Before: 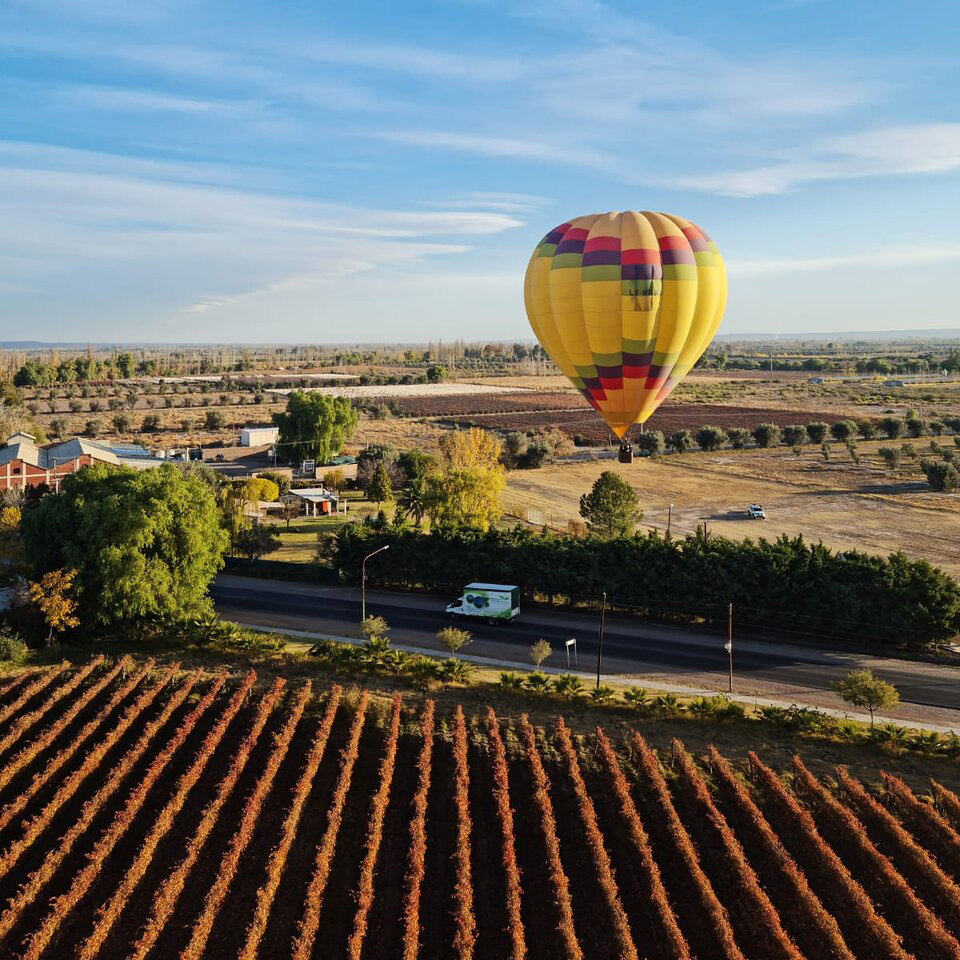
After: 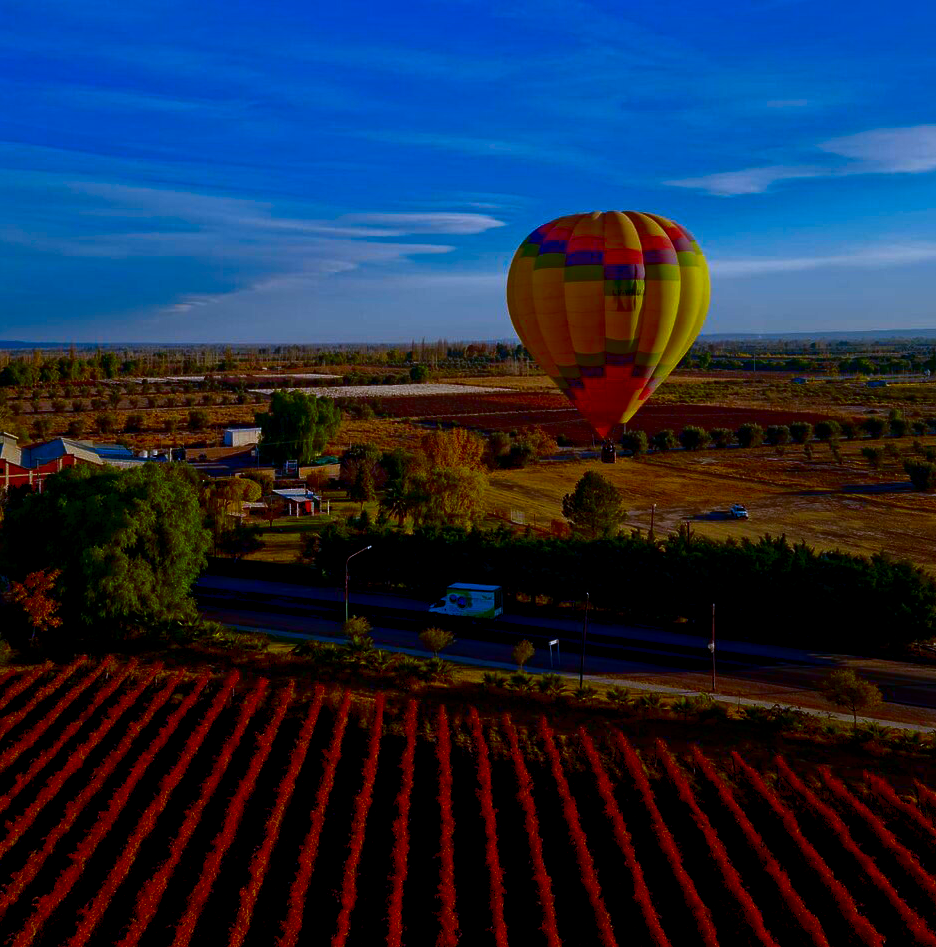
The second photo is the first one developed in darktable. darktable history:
contrast brightness saturation: brightness -1, saturation 1
tone equalizer: -8 EV 0.25 EV, -7 EV 0.417 EV, -6 EV 0.417 EV, -5 EV 0.25 EV, -3 EV -0.25 EV, -2 EV -0.417 EV, -1 EV -0.417 EV, +0 EV -0.25 EV, edges refinement/feathering 500, mask exposure compensation -1.57 EV, preserve details guided filter
crop and rotate: left 1.774%, right 0.633%, bottom 1.28%
white balance: red 0.967, blue 1.119, emerald 0.756
color balance: on, module defaults
rgb levels: levels [[0.013, 0.434, 0.89], [0, 0.5, 1], [0, 0.5, 1]]
